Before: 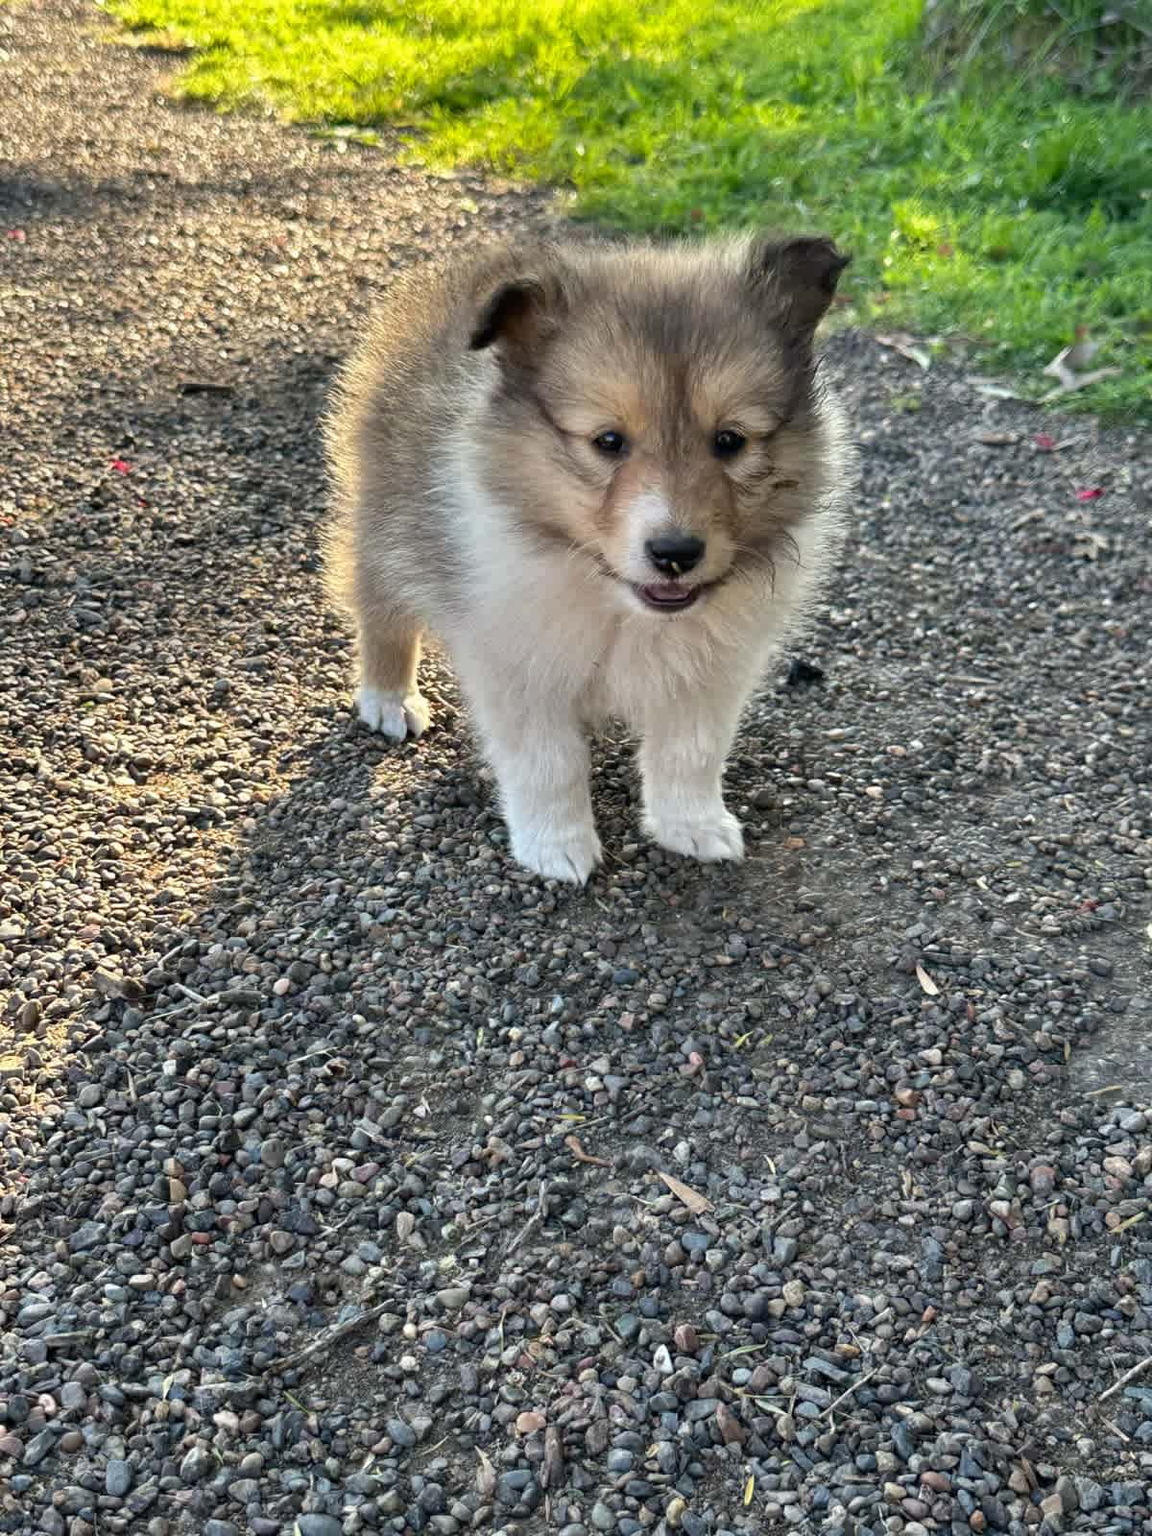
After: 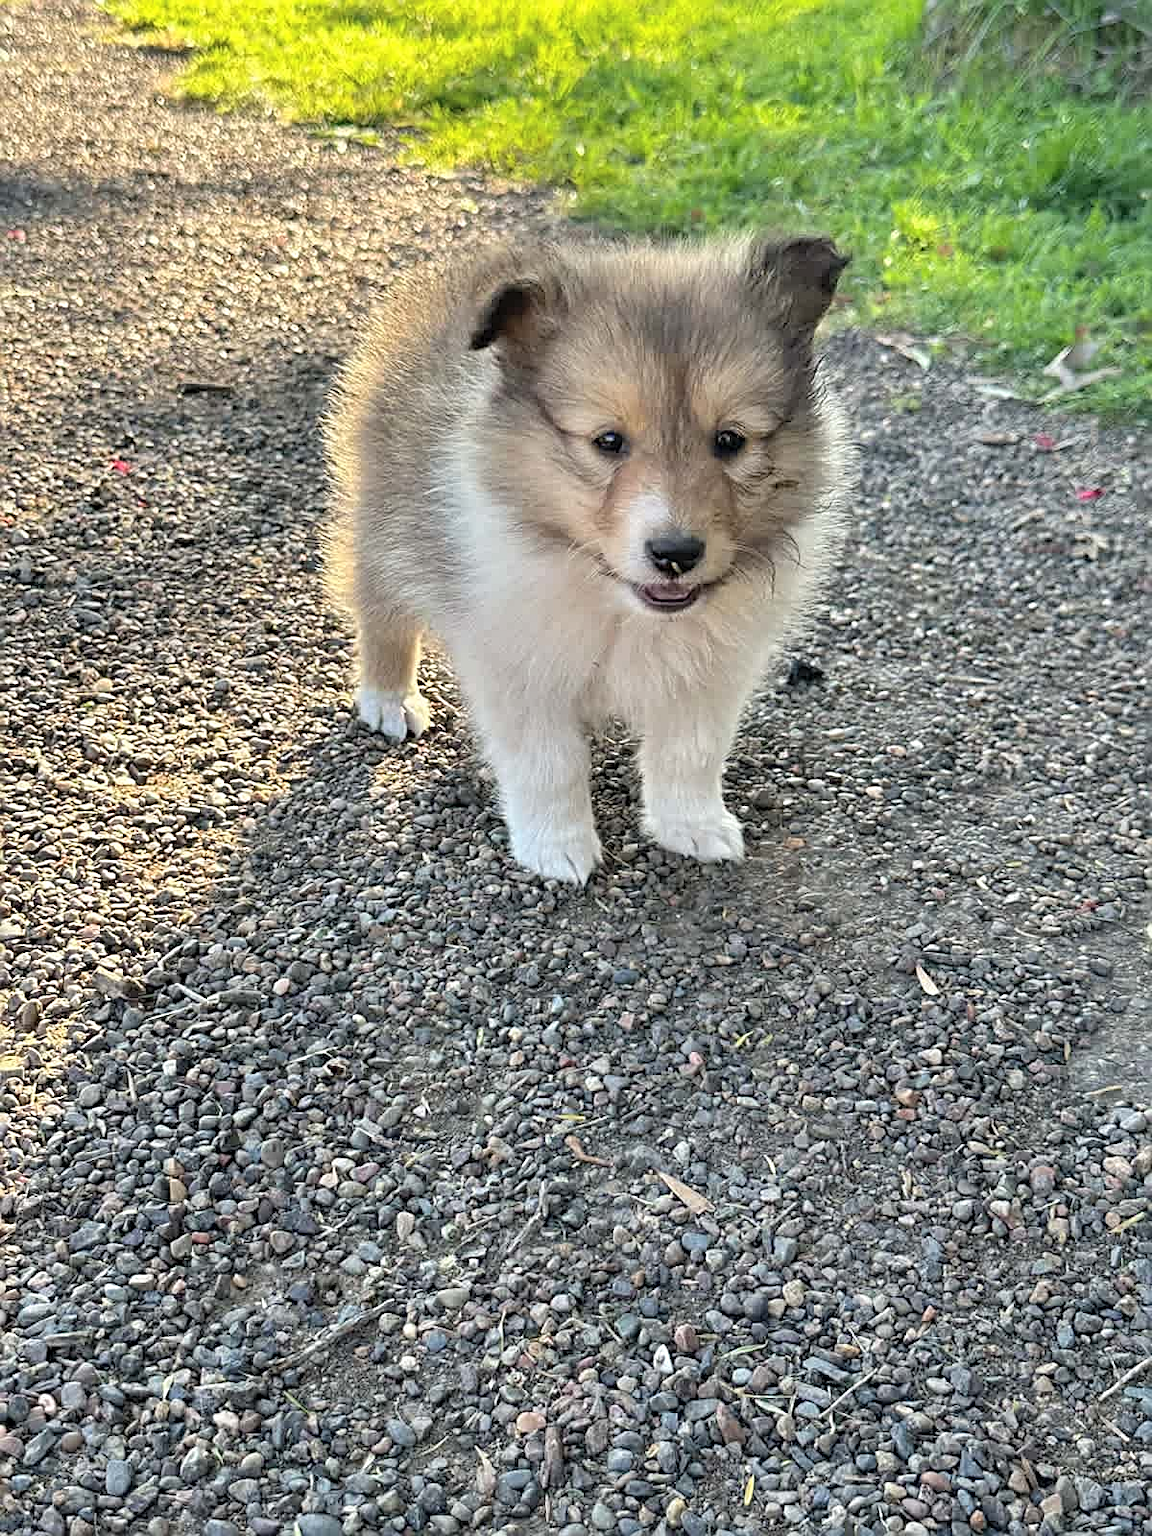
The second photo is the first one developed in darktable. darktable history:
contrast brightness saturation: brightness 0.15
sharpen: amount 0.737
